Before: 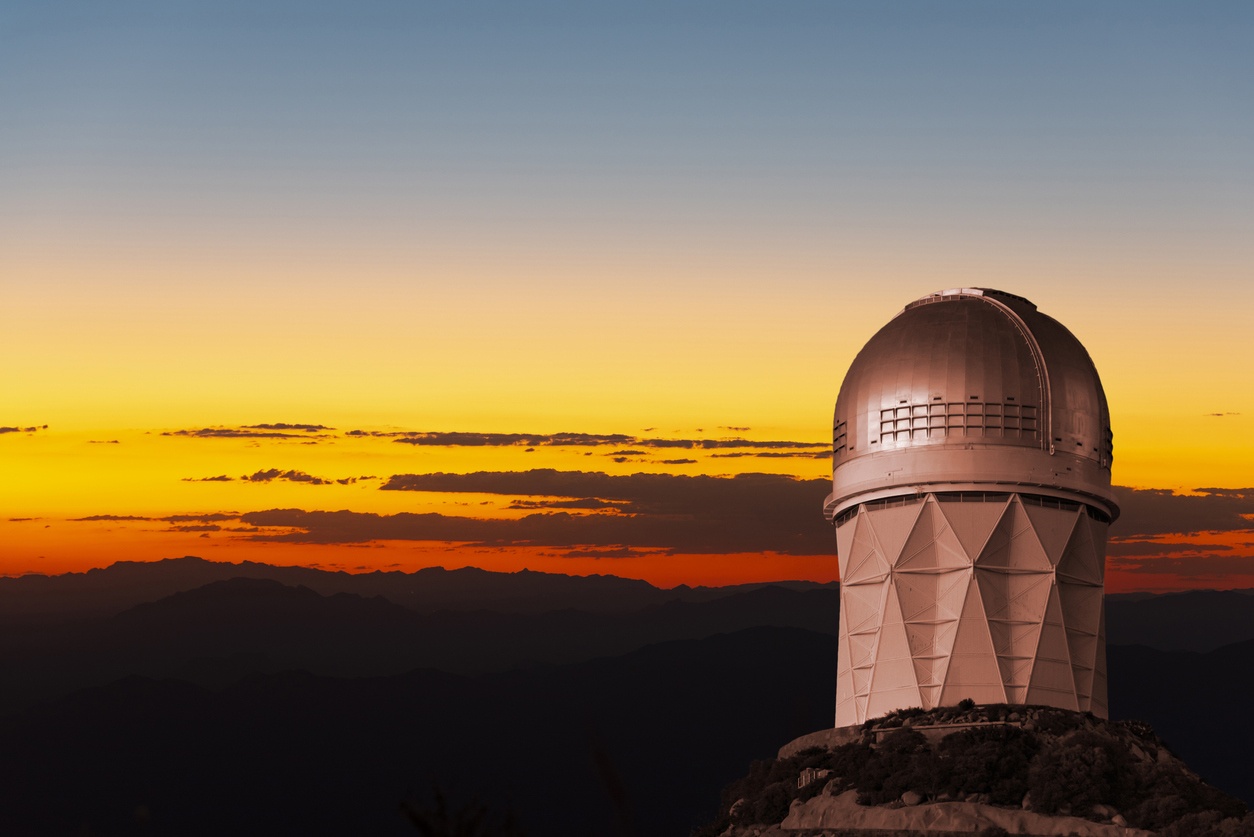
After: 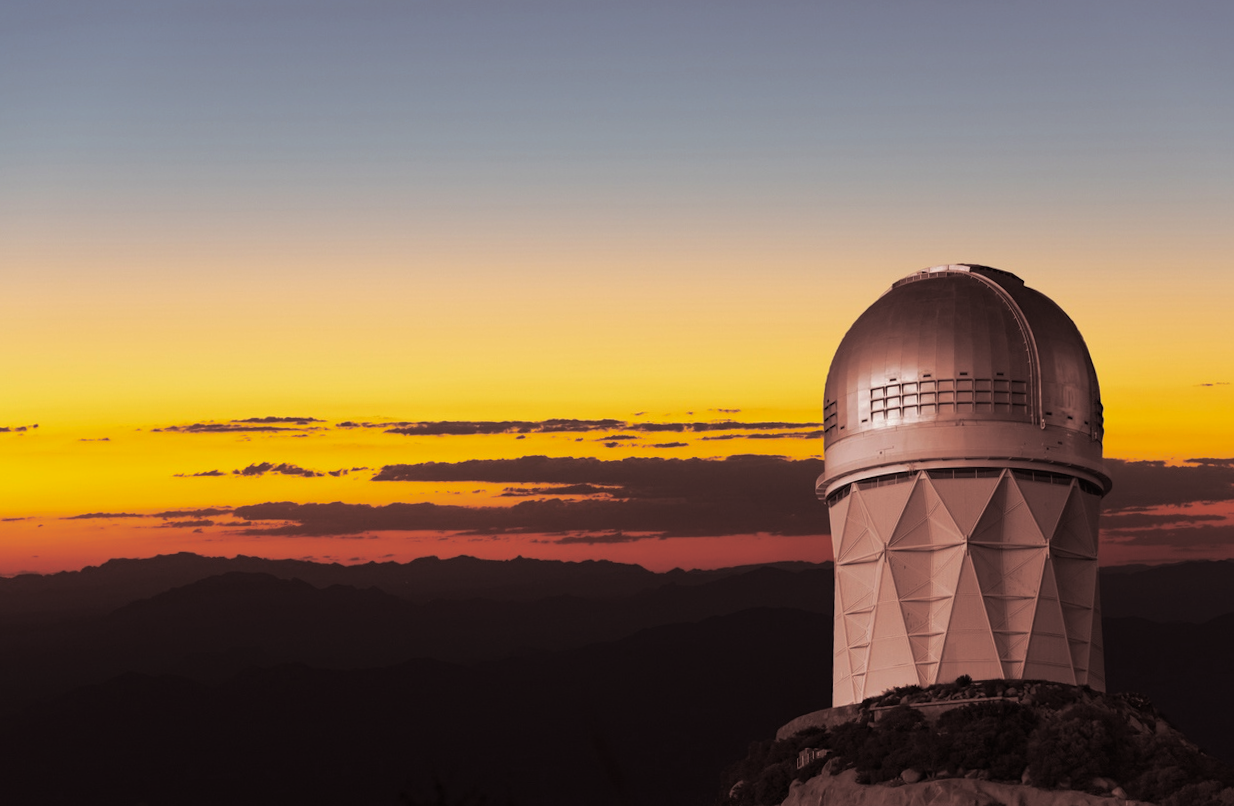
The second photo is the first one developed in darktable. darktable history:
contrast brightness saturation: contrast -0.02, brightness -0.01, saturation 0.03
split-toning: shadows › saturation 0.24, highlights › hue 54°, highlights › saturation 0.24
rotate and perspective: rotation -1.42°, crop left 0.016, crop right 0.984, crop top 0.035, crop bottom 0.965
